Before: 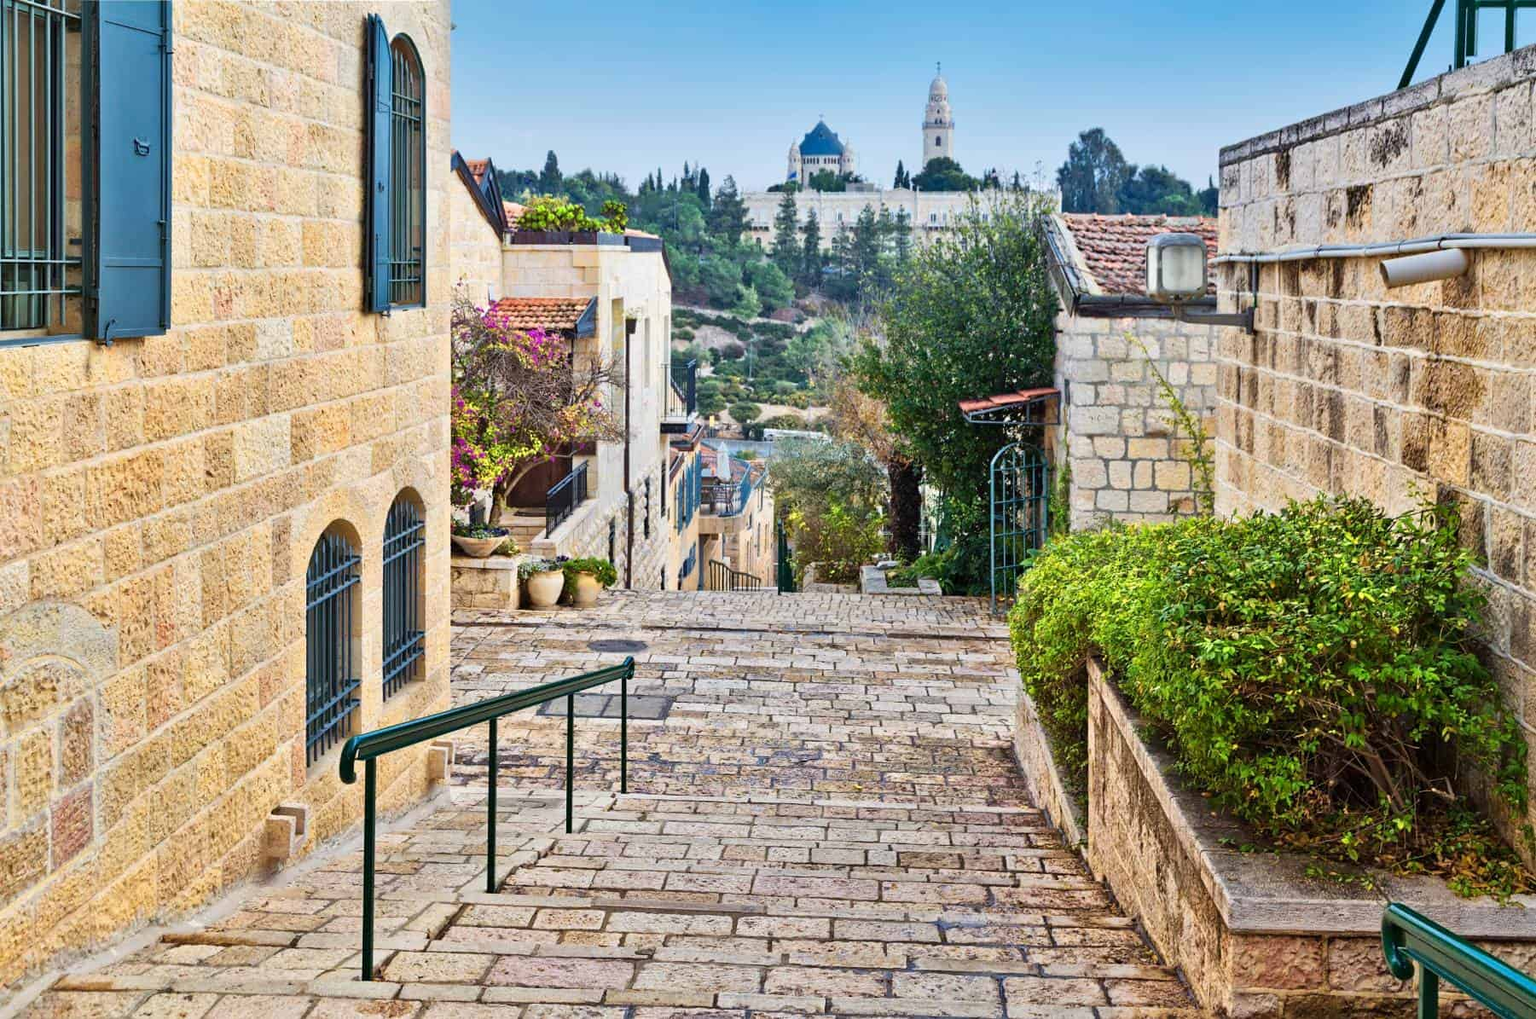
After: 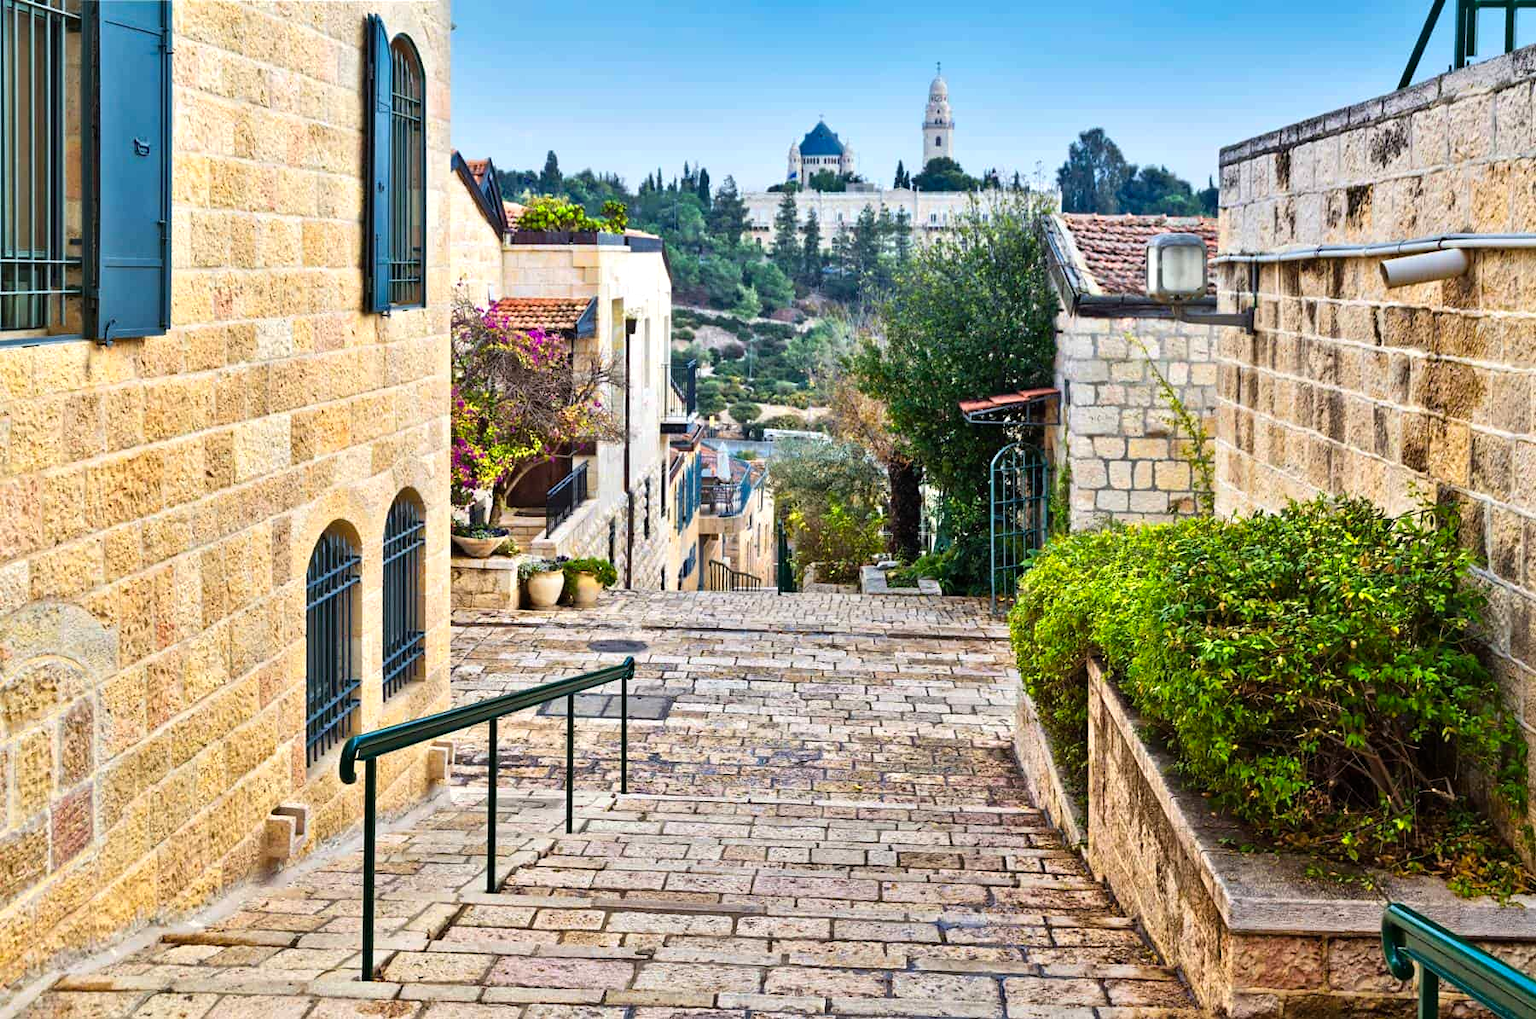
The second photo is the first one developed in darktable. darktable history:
color balance rgb: linear chroma grading › global chroma 6.127%, perceptual saturation grading › global saturation 4.077%, global vibrance 6.594%, contrast 13.132%, saturation formula JzAzBz (2021)
